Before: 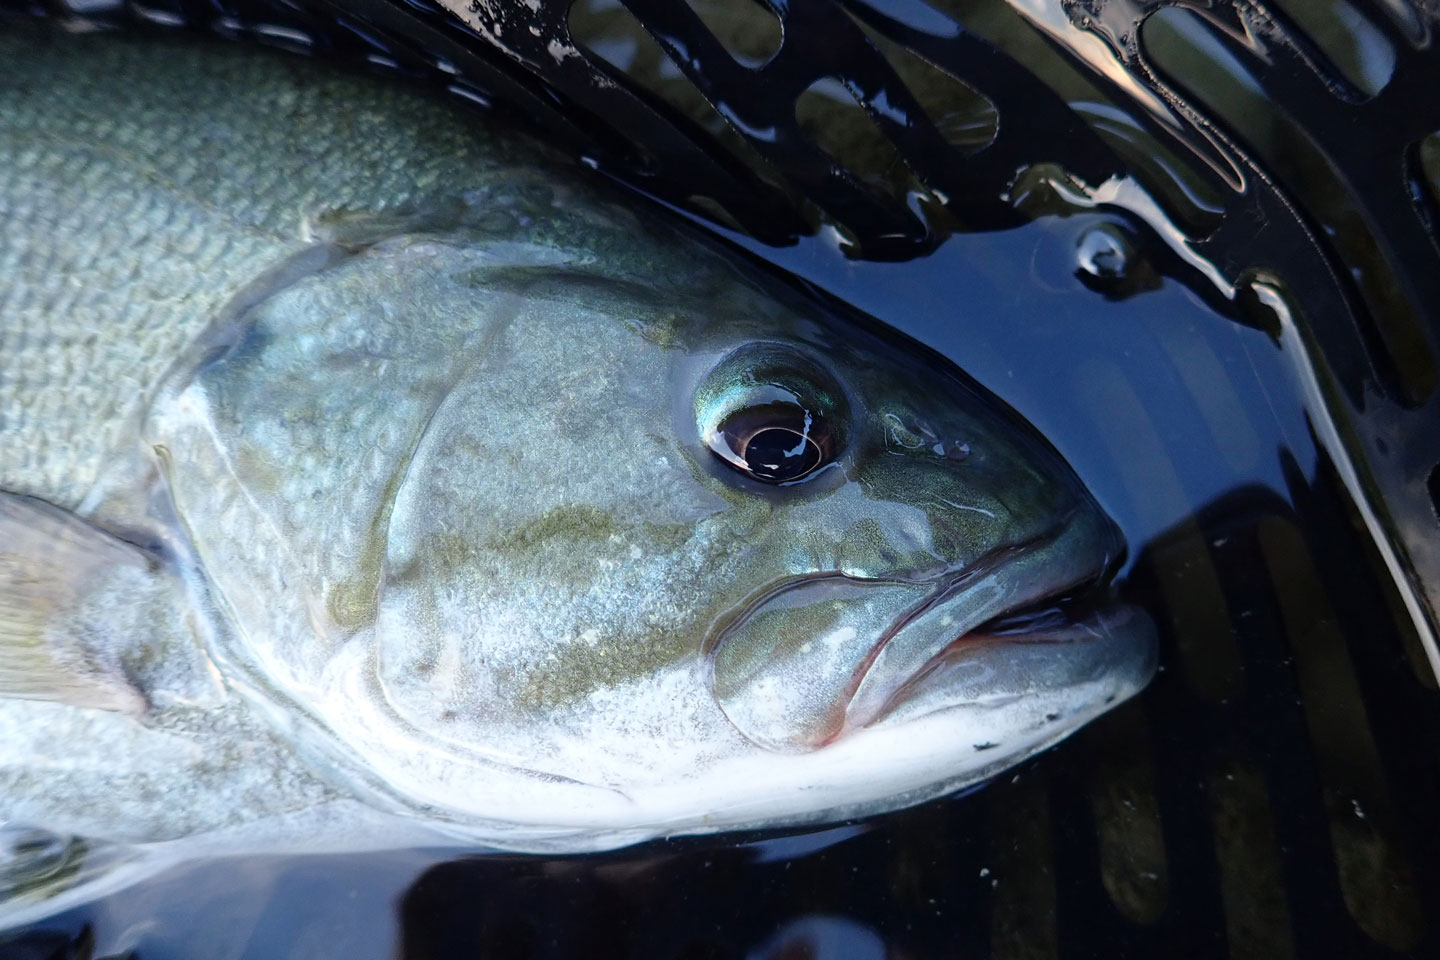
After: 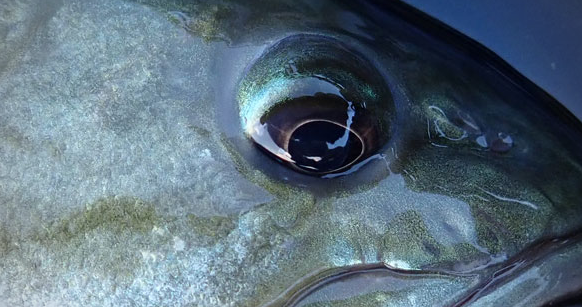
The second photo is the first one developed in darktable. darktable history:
vignetting: fall-off start 79.88%
crop: left 31.751%, top 32.172%, right 27.8%, bottom 35.83%
